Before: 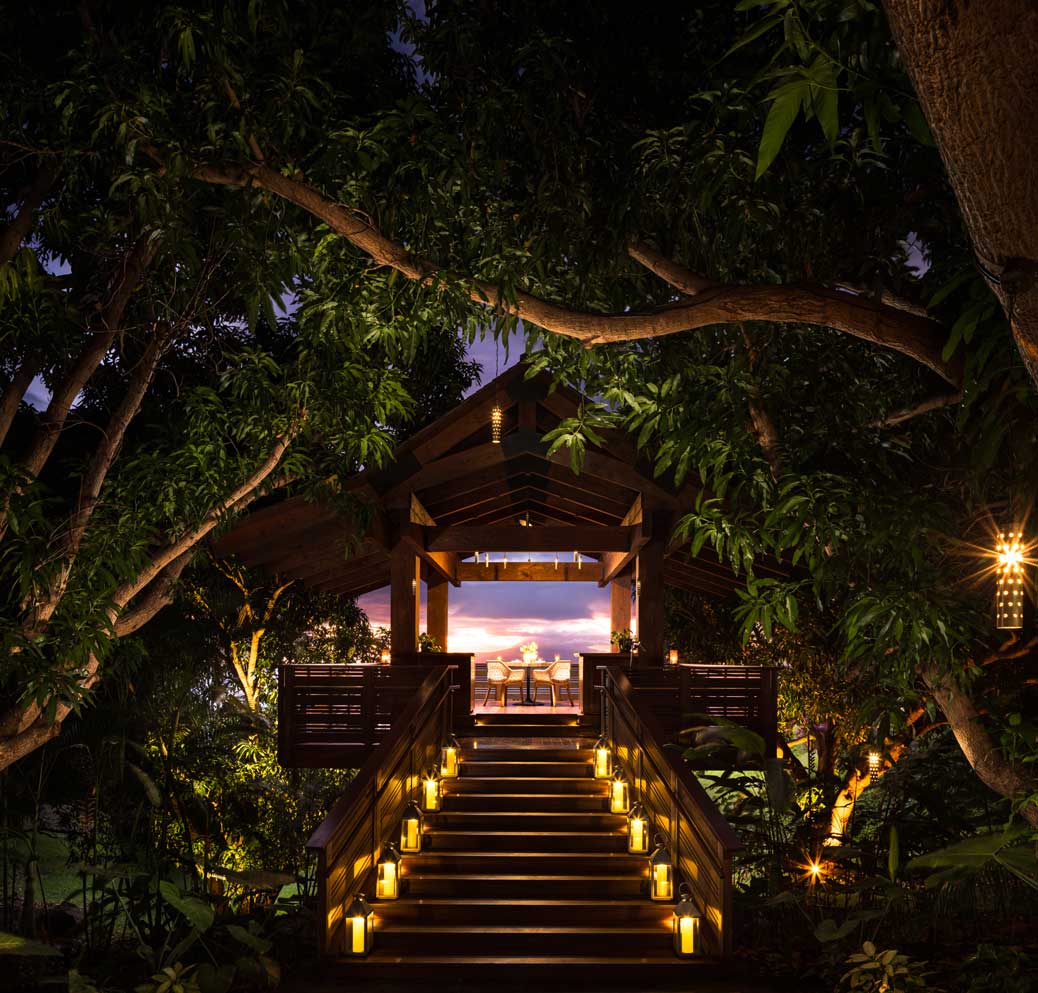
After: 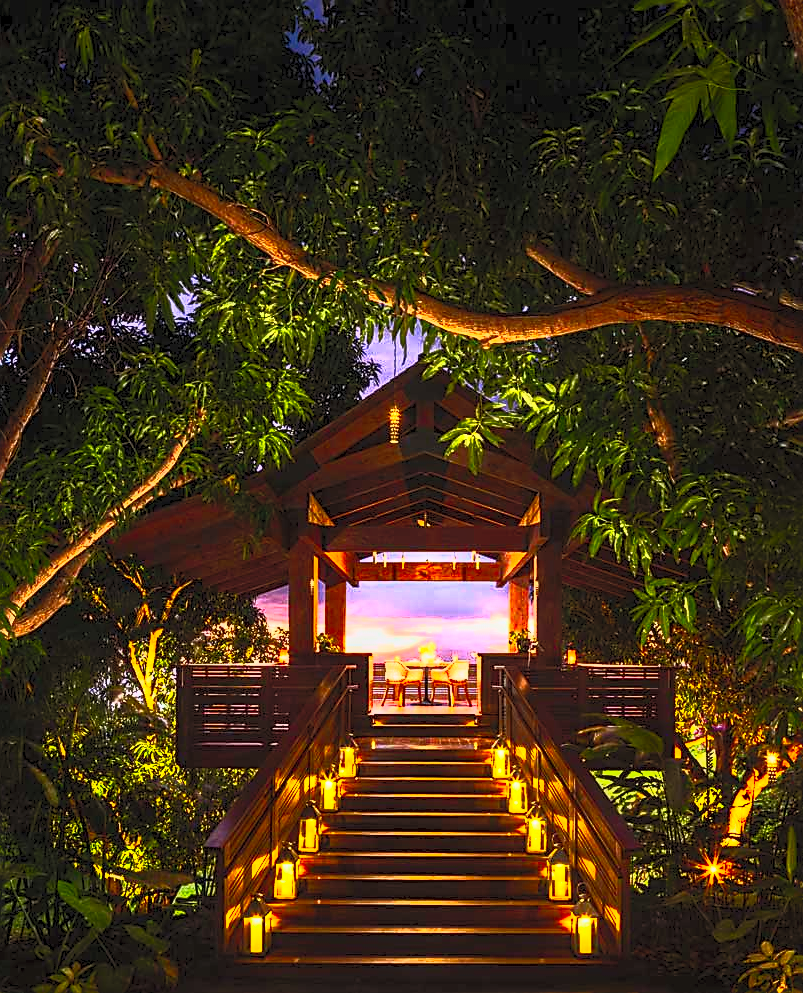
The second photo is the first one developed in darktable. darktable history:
crop: left 9.846%, right 12.745%
sharpen: on, module defaults
contrast brightness saturation: contrast 0.992, brightness 0.982, saturation 0.996
local contrast: on, module defaults
